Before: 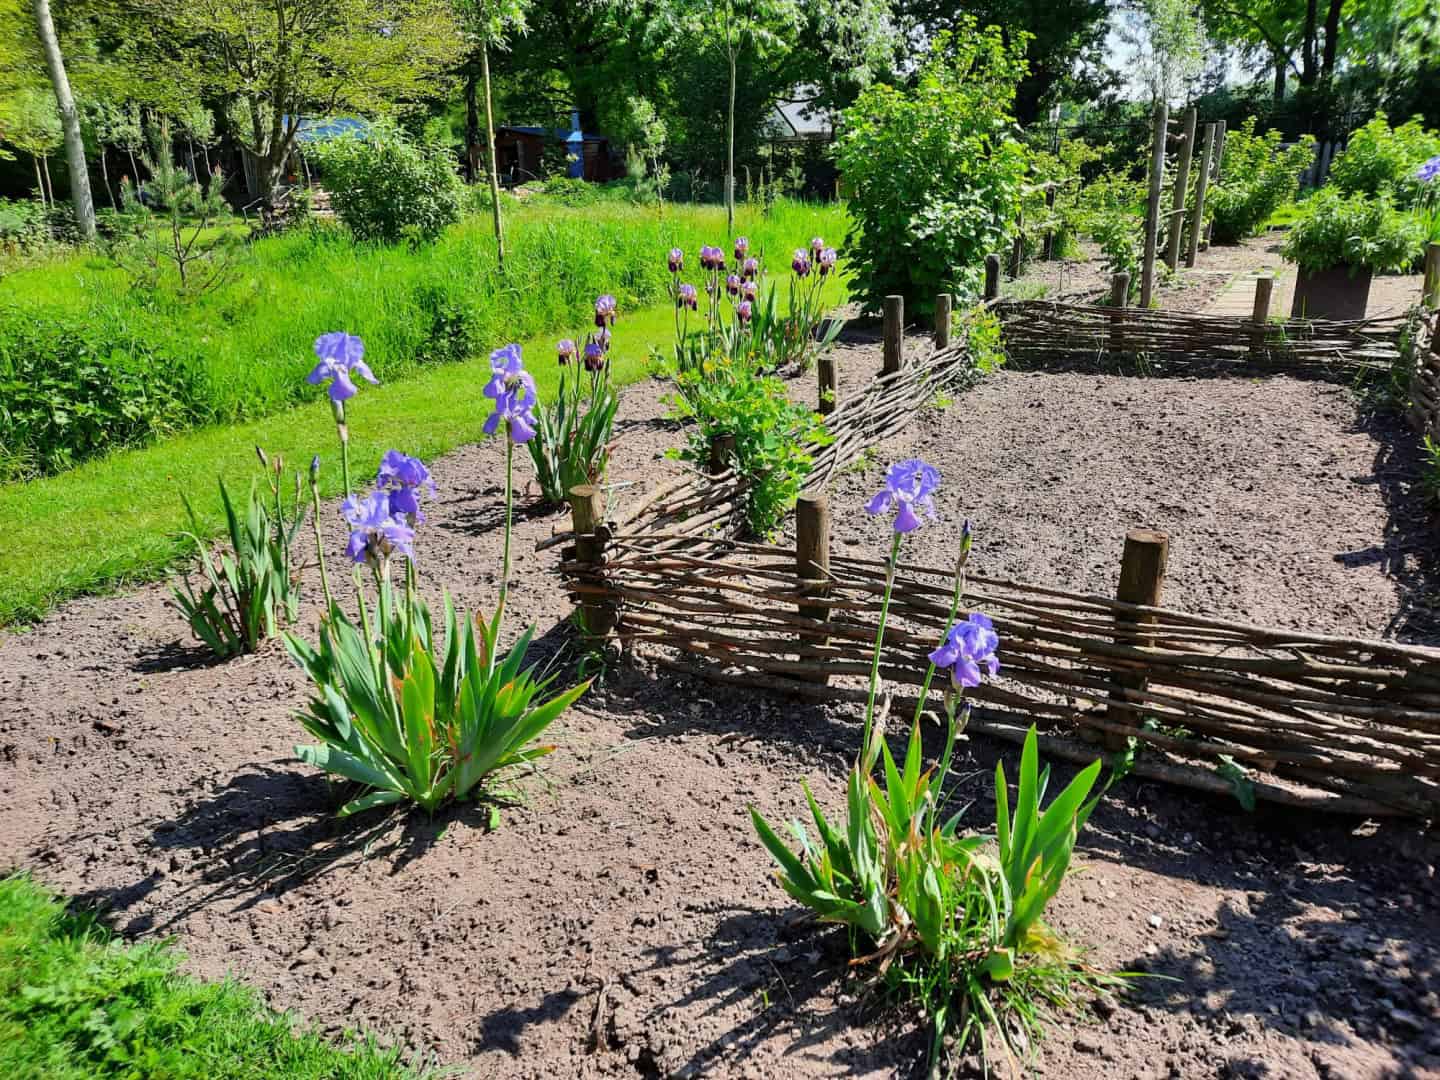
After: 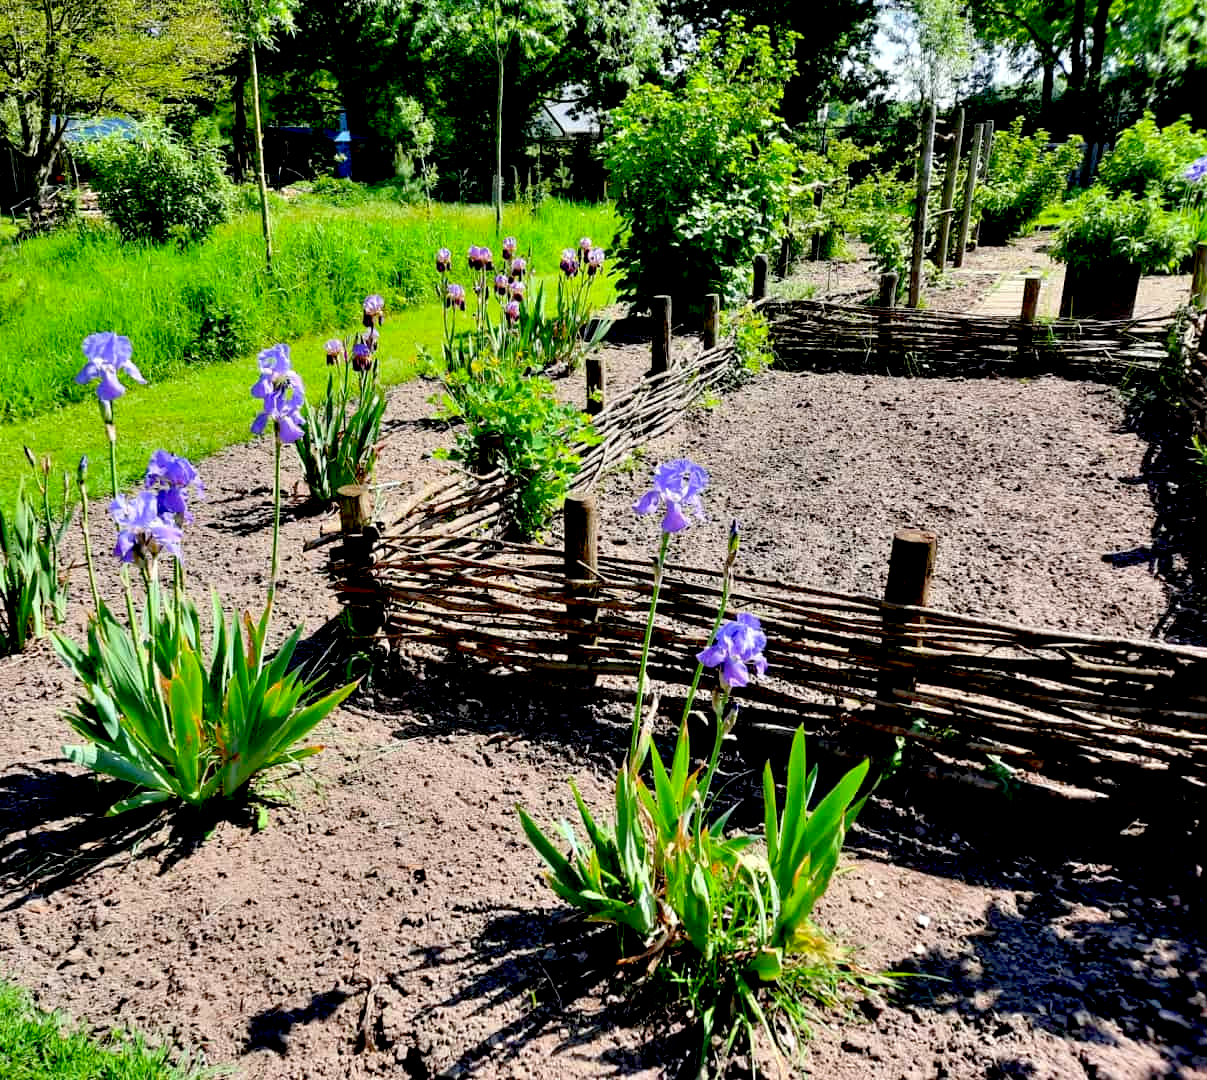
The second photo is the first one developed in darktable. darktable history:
crop: left 16.145%
exposure: black level correction 0.031, exposure 0.304 EV, compensate highlight preservation false
